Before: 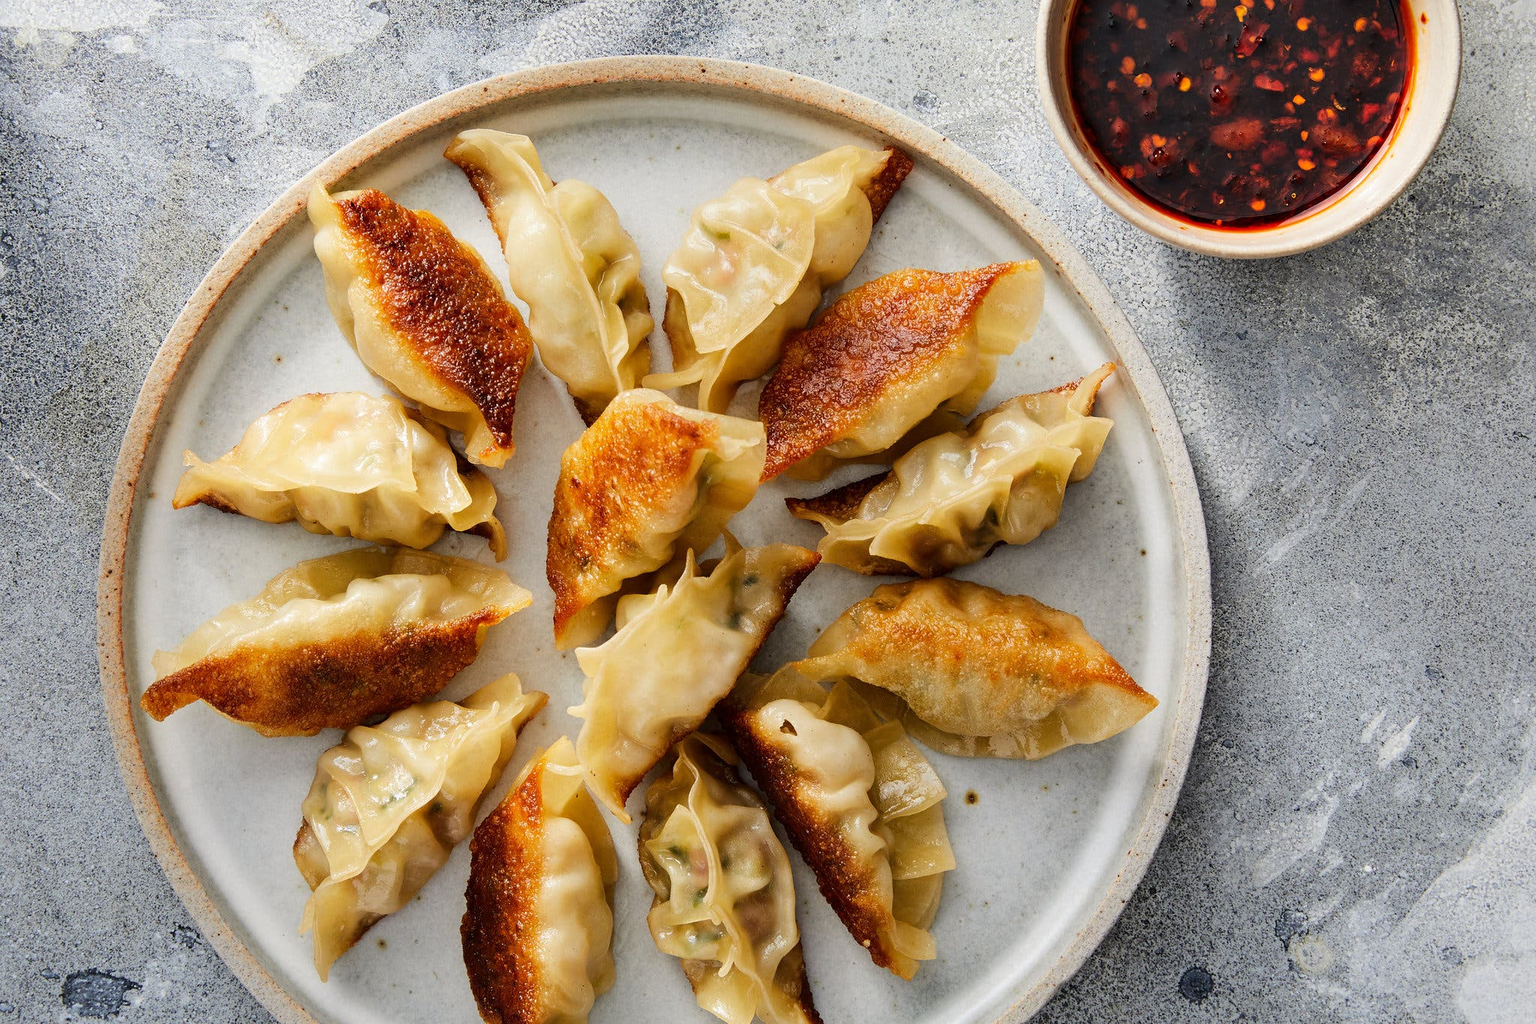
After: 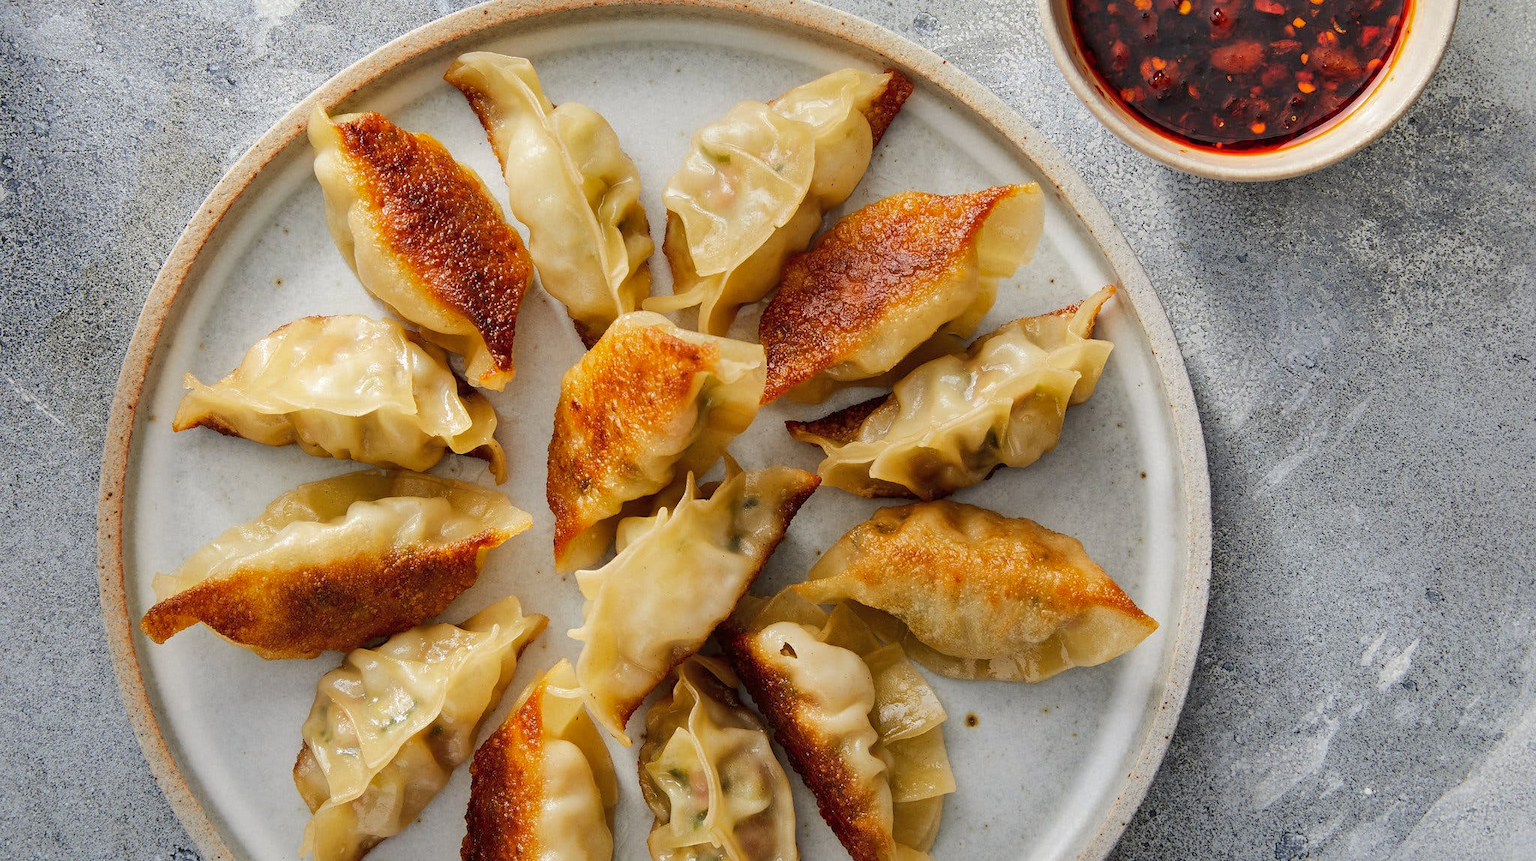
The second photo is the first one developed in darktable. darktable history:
tone equalizer: edges refinement/feathering 500, mask exposure compensation -1.57 EV, preserve details no
crop: top 7.571%, bottom 8.272%
shadows and highlights: on, module defaults
